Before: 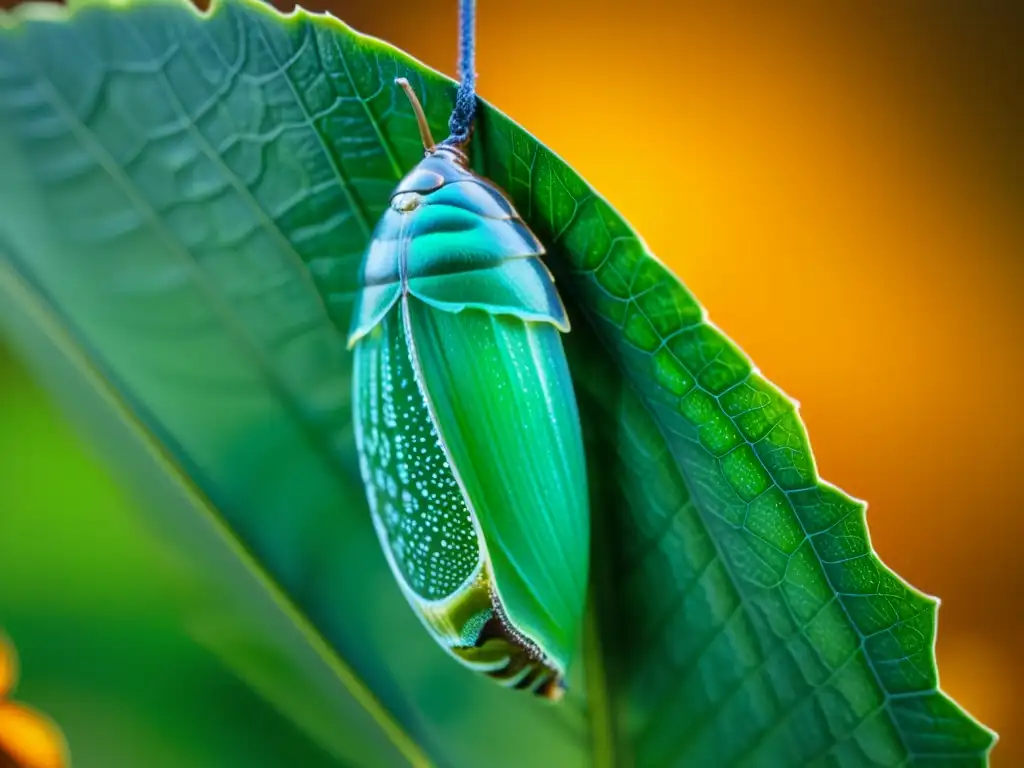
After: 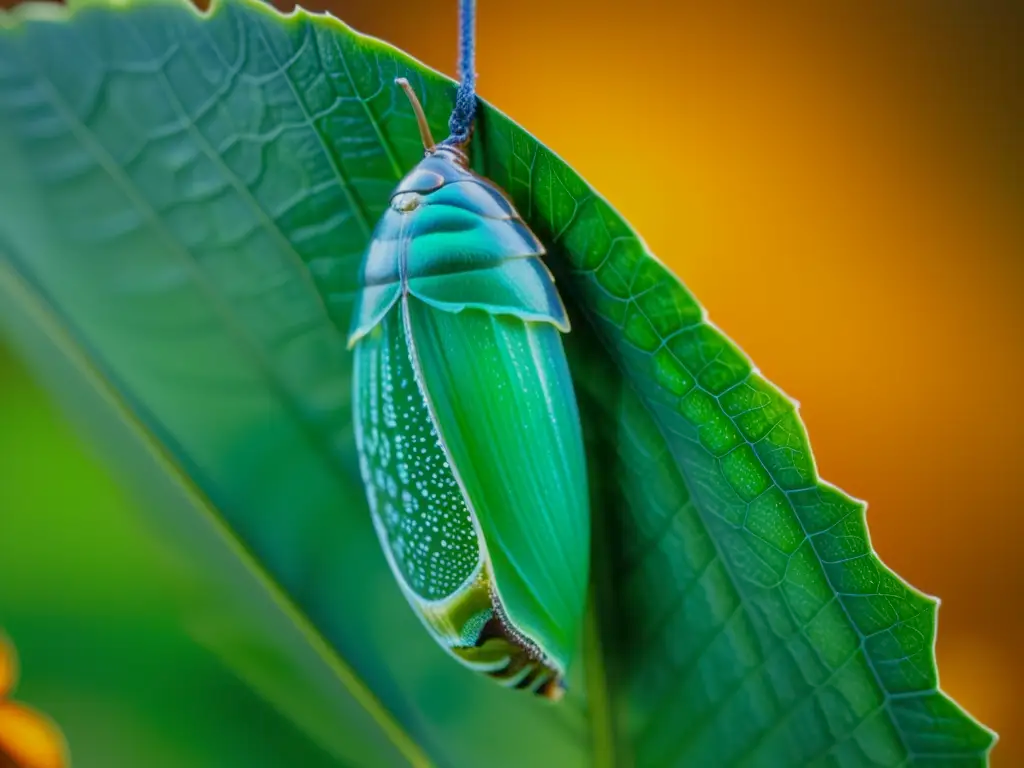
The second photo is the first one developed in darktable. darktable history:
tone equalizer: -8 EV 0.28 EV, -7 EV 0.44 EV, -6 EV 0.416 EV, -5 EV 0.251 EV, -3 EV -0.253 EV, -2 EV -0.389 EV, -1 EV -0.401 EV, +0 EV -0.272 EV, edges refinement/feathering 500, mask exposure compensation -1.57 EV, preserve details no
